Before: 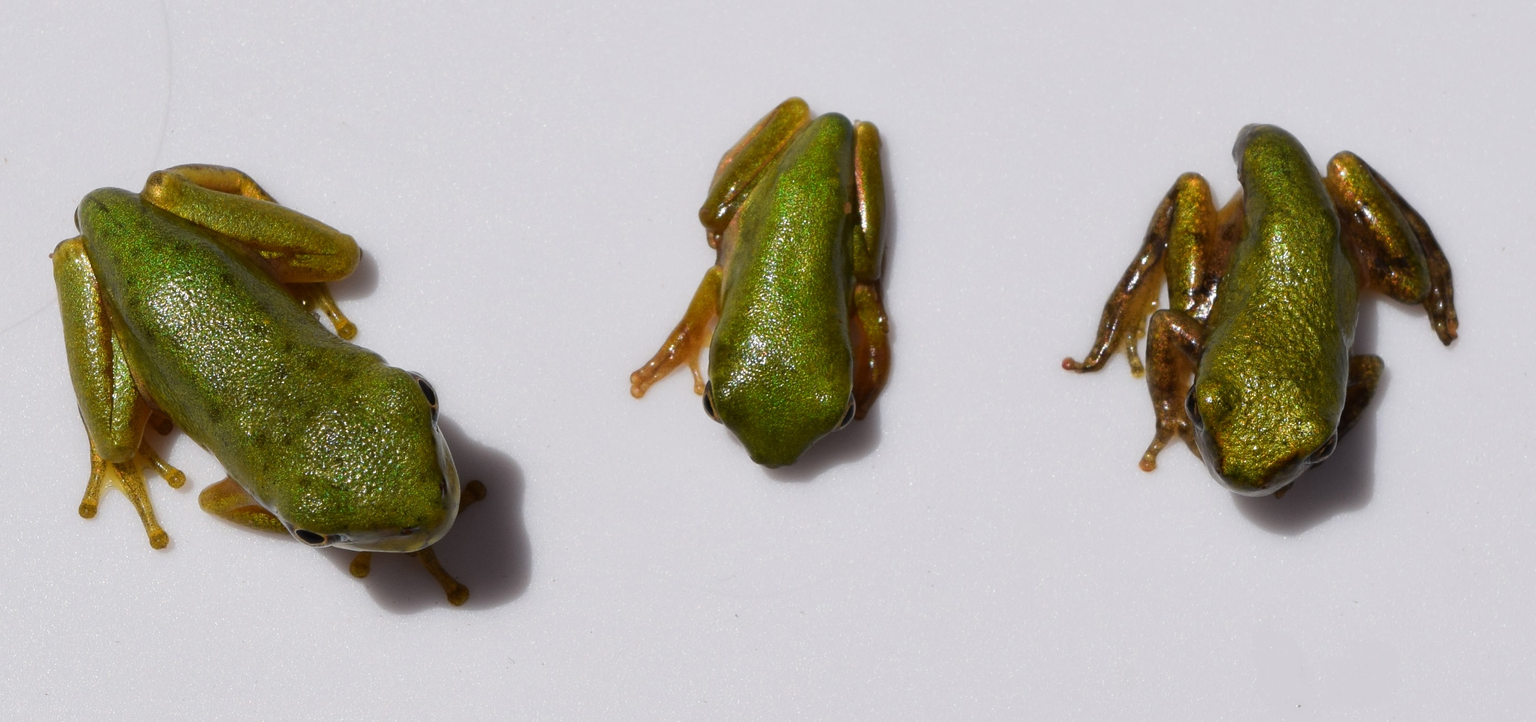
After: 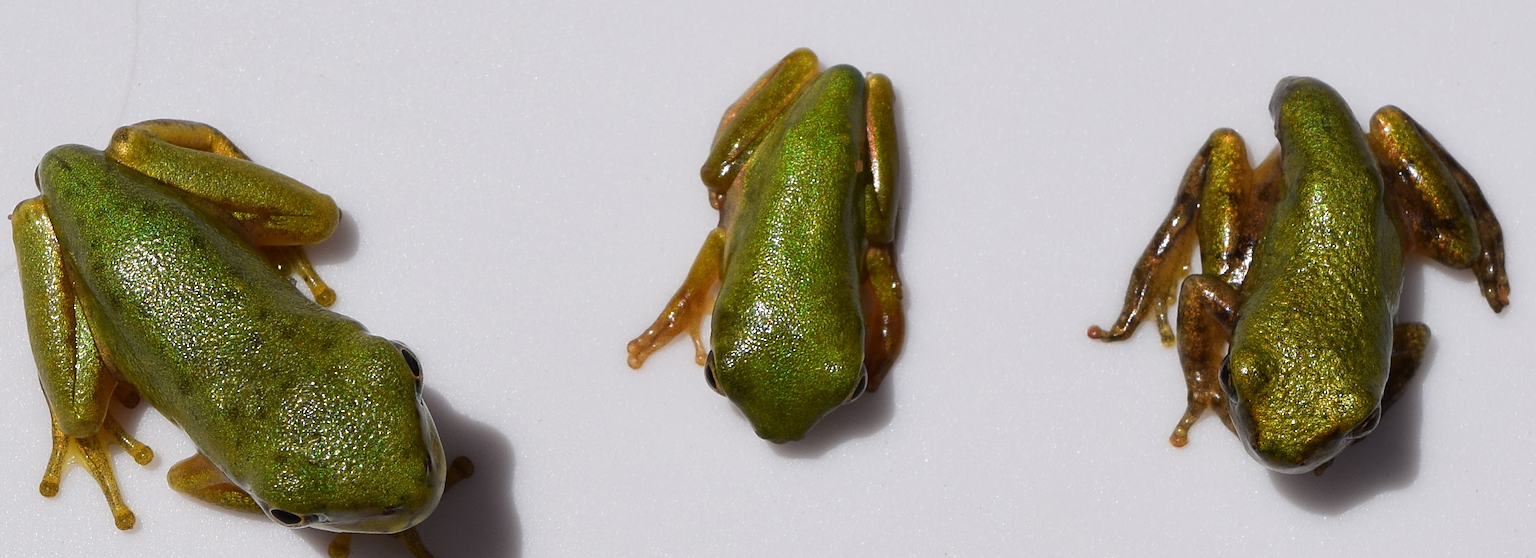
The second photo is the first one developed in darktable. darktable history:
sharpen: on, module defaults
crop: left 2.737%, top 7.287%, right 3.421%, bottom 20.179%
exposure: compensate highlight preservation false
